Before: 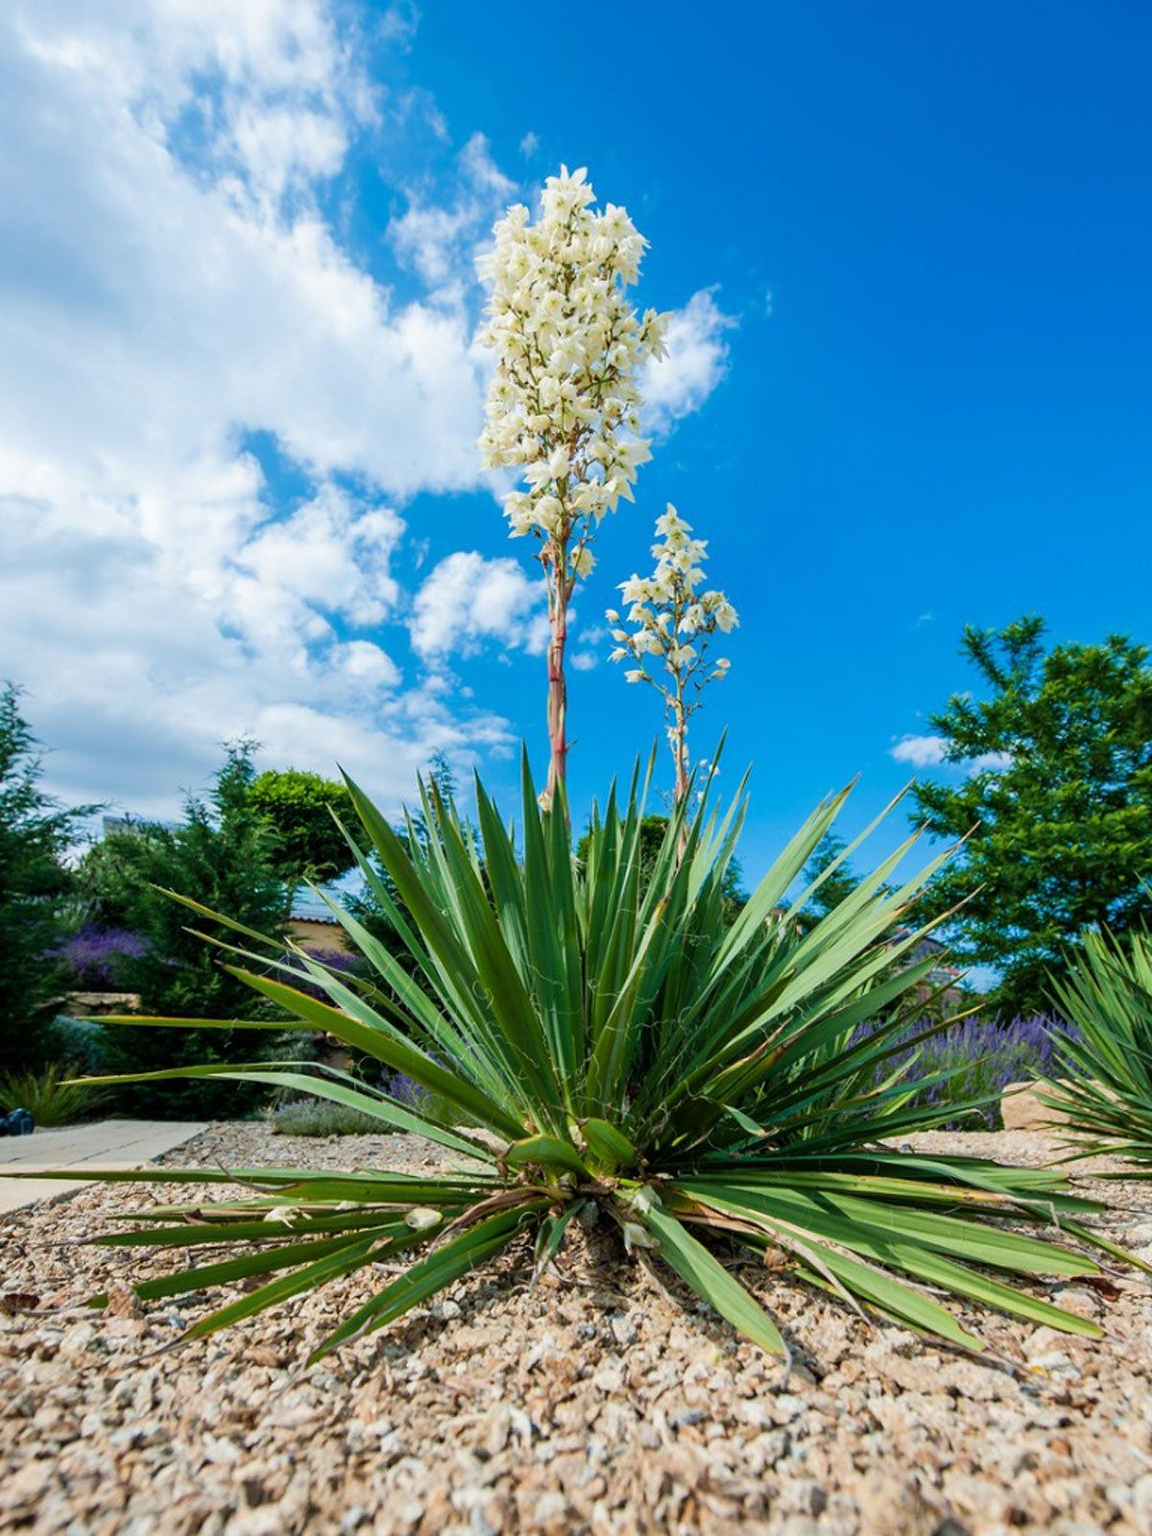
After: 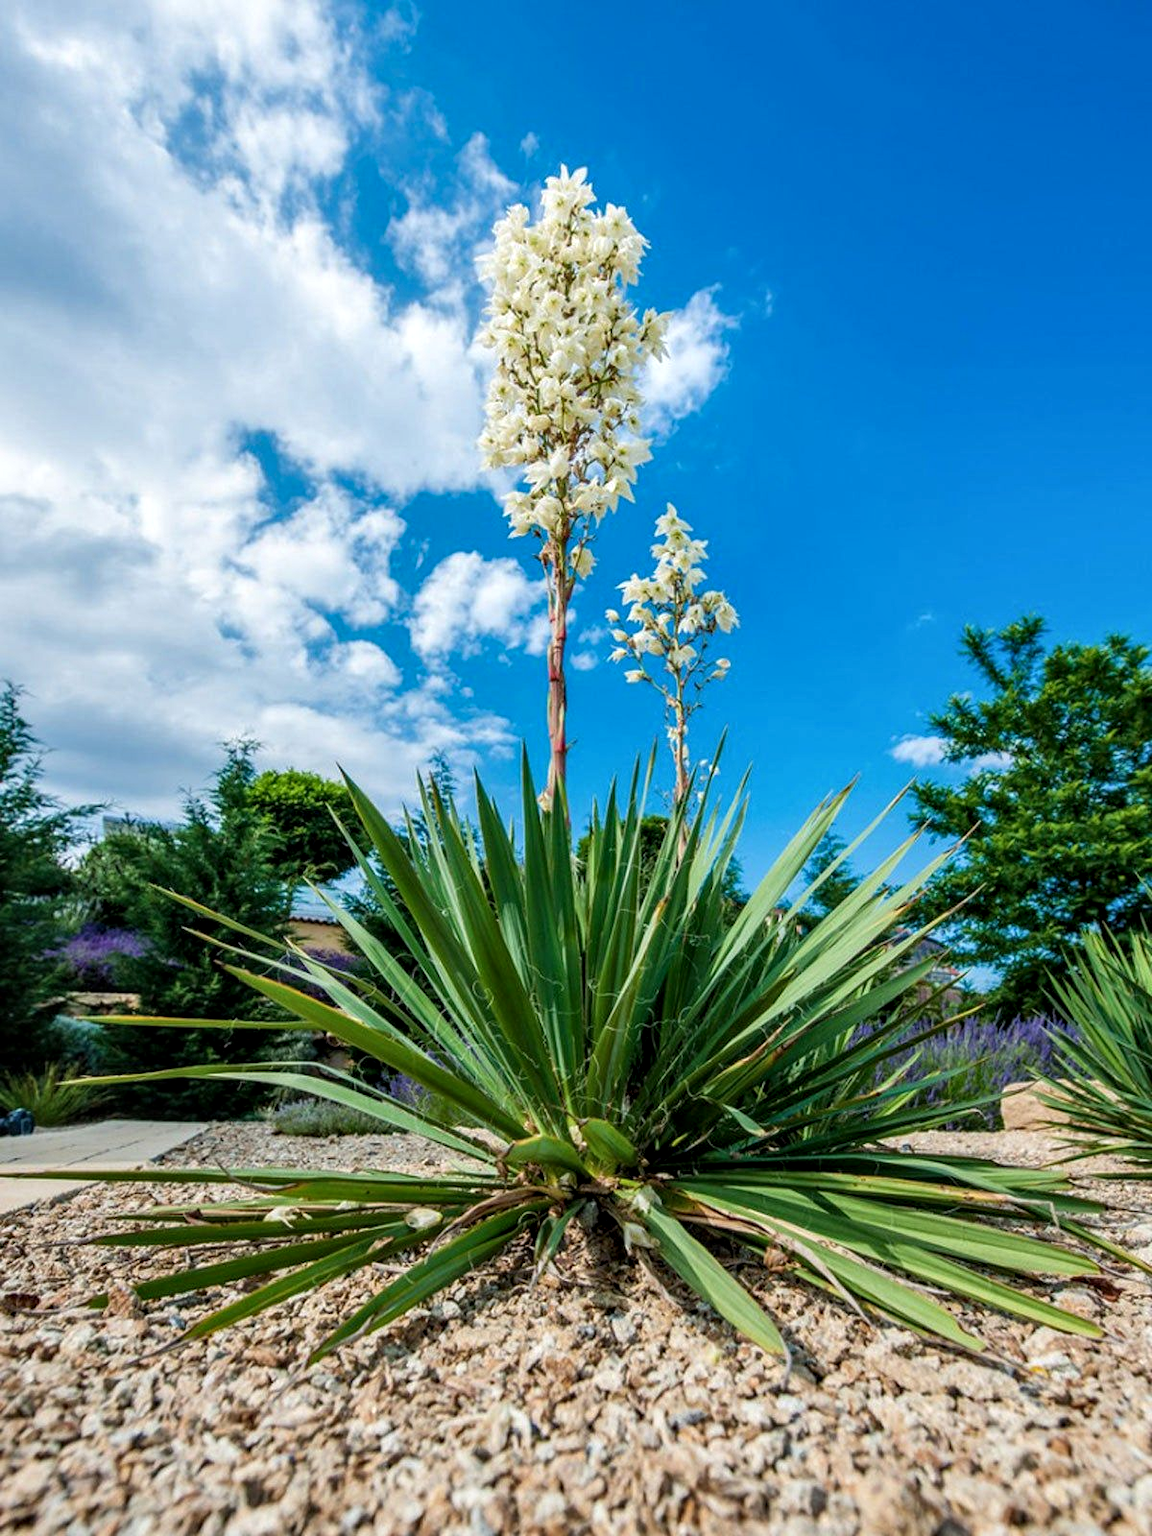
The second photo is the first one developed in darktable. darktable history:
shadows and highlights: shadows 36.91, highlights -27.24, soften with gaussian
local contrast: detail 130%
